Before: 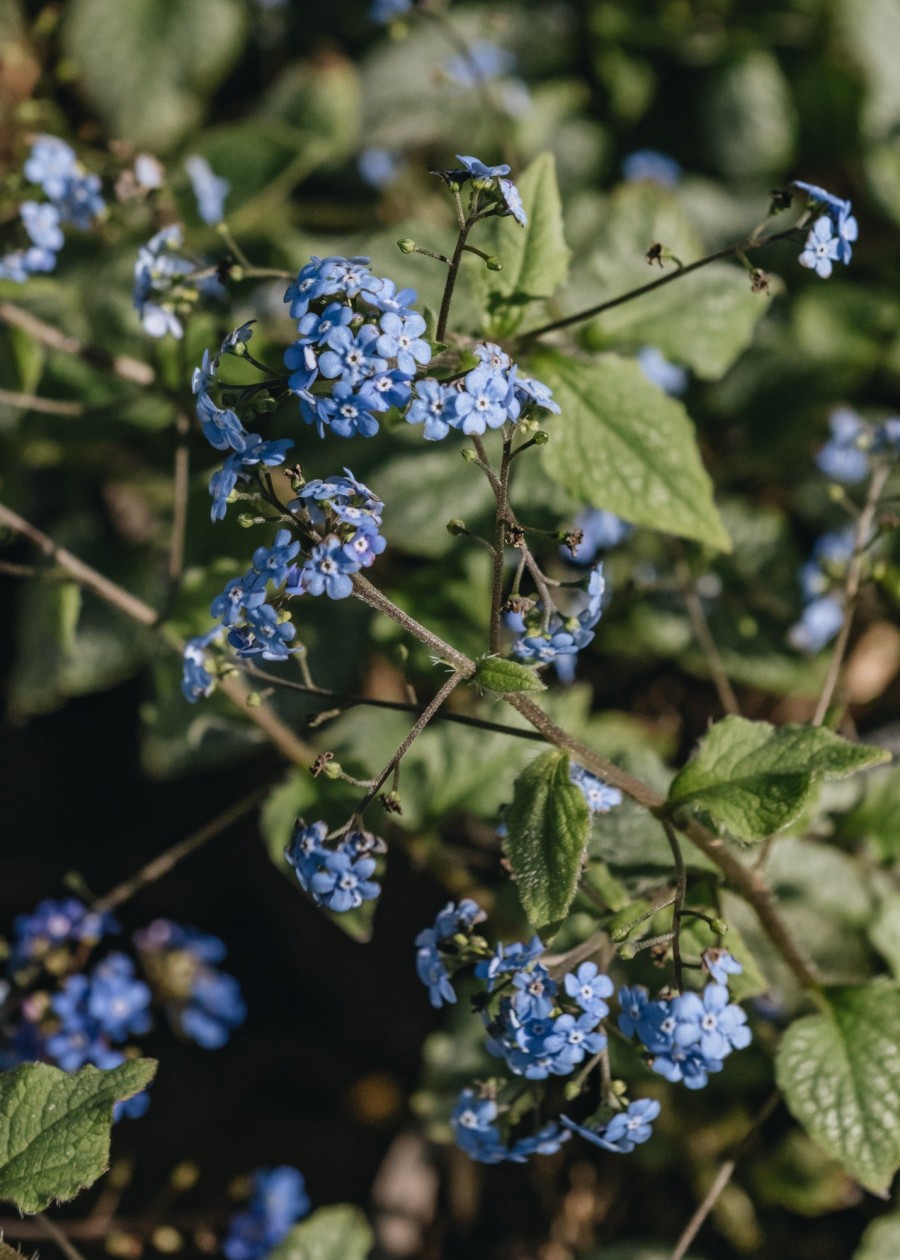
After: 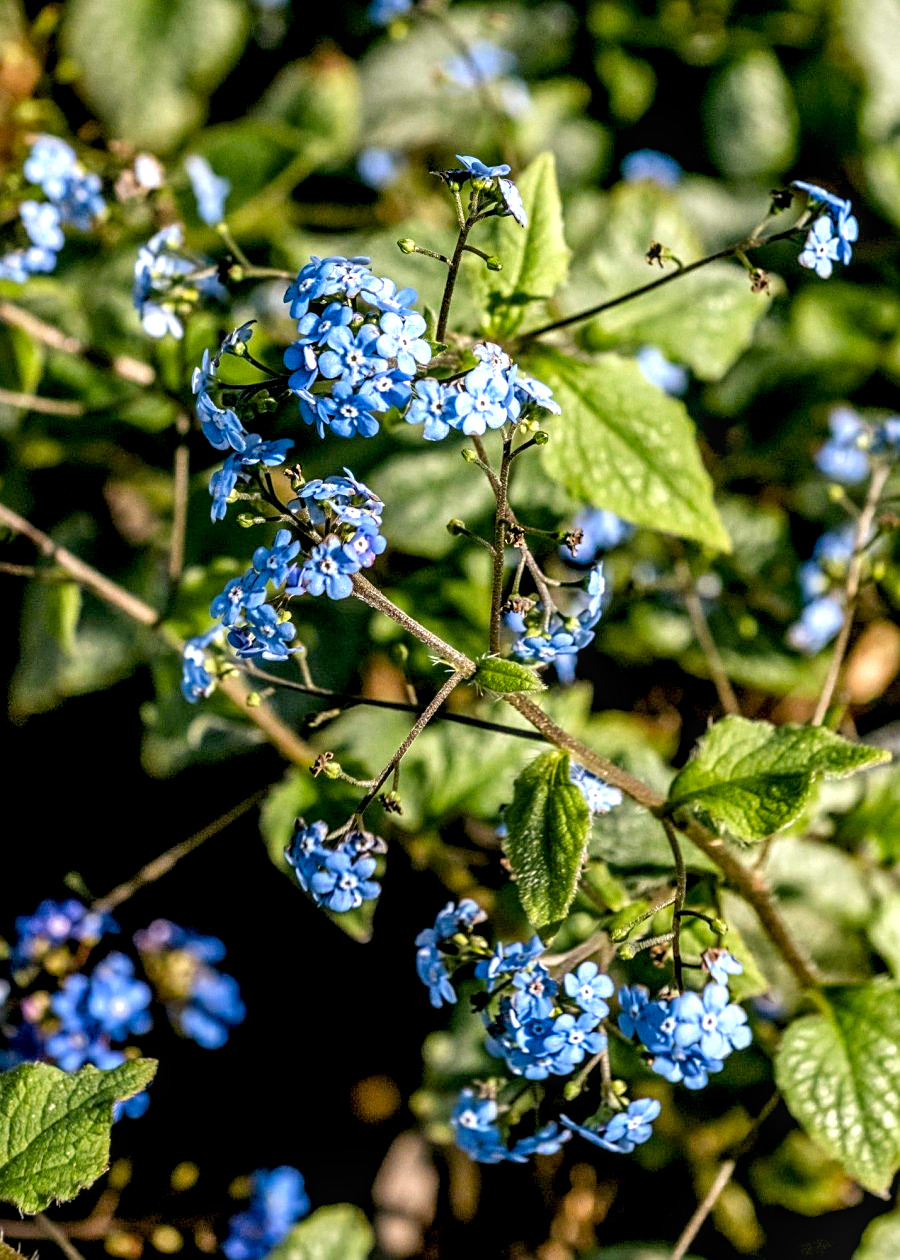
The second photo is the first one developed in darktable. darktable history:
sharpen: on, module defaults
exposure: black level correction 0.01, exposure 1 EV, compensate highlight preservation false
local contrast: on, module defaults
color balance rgb: perceptual saturation grading › global saturation 25%, global vibrance 20%
